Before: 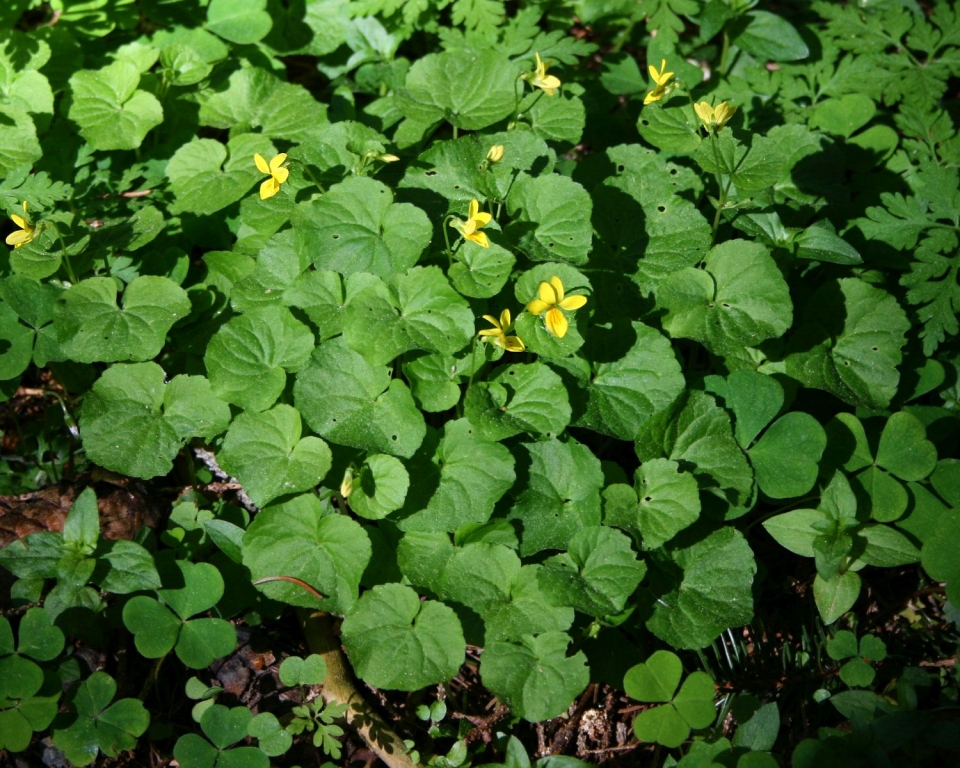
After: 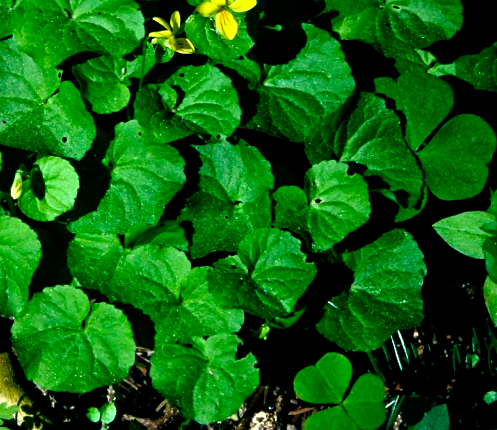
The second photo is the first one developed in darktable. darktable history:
color balance rgb: shadows lift › luminance -7.7%, shadows lift › chroma 2.13%, shadows lift › hue 165.27°, power › luminance -7.77%, power › chroma 1.1%, power › hue 215.88°, highlights gain › luminance 15.15%, highlights gain › chroma 7%, highlights gain › hue 125.57°, global offset › luminance -0.33%, global offset › chroma 0.11%, global offset › hue 165.27°, perceptual saturation grading › global saturation 24.42%, perceptual saturation grading › highlights -24.42%, perceptual saturation grading › mid-tones 24.42%, perceptual saturation grading › shadows 40%, perceptual brilliance grading › global brilliance -5%, perceptual brilliance grading › highlights 24.42%, perceptual brilliance grading › mid-tones 7%, perceptual brilliance grading › shadows -5%
contrast equalizer: octaves 7, y [[0.6 ×6], [0.55 ×6], [0 ×6], [0 ×6], [0 ×6]], mix 0.3
crop: left 34.479%, top 38.822%, right 13.718%, bottom 5.172%
graduated density: on, module defaults
sharpen: amount 0.2
